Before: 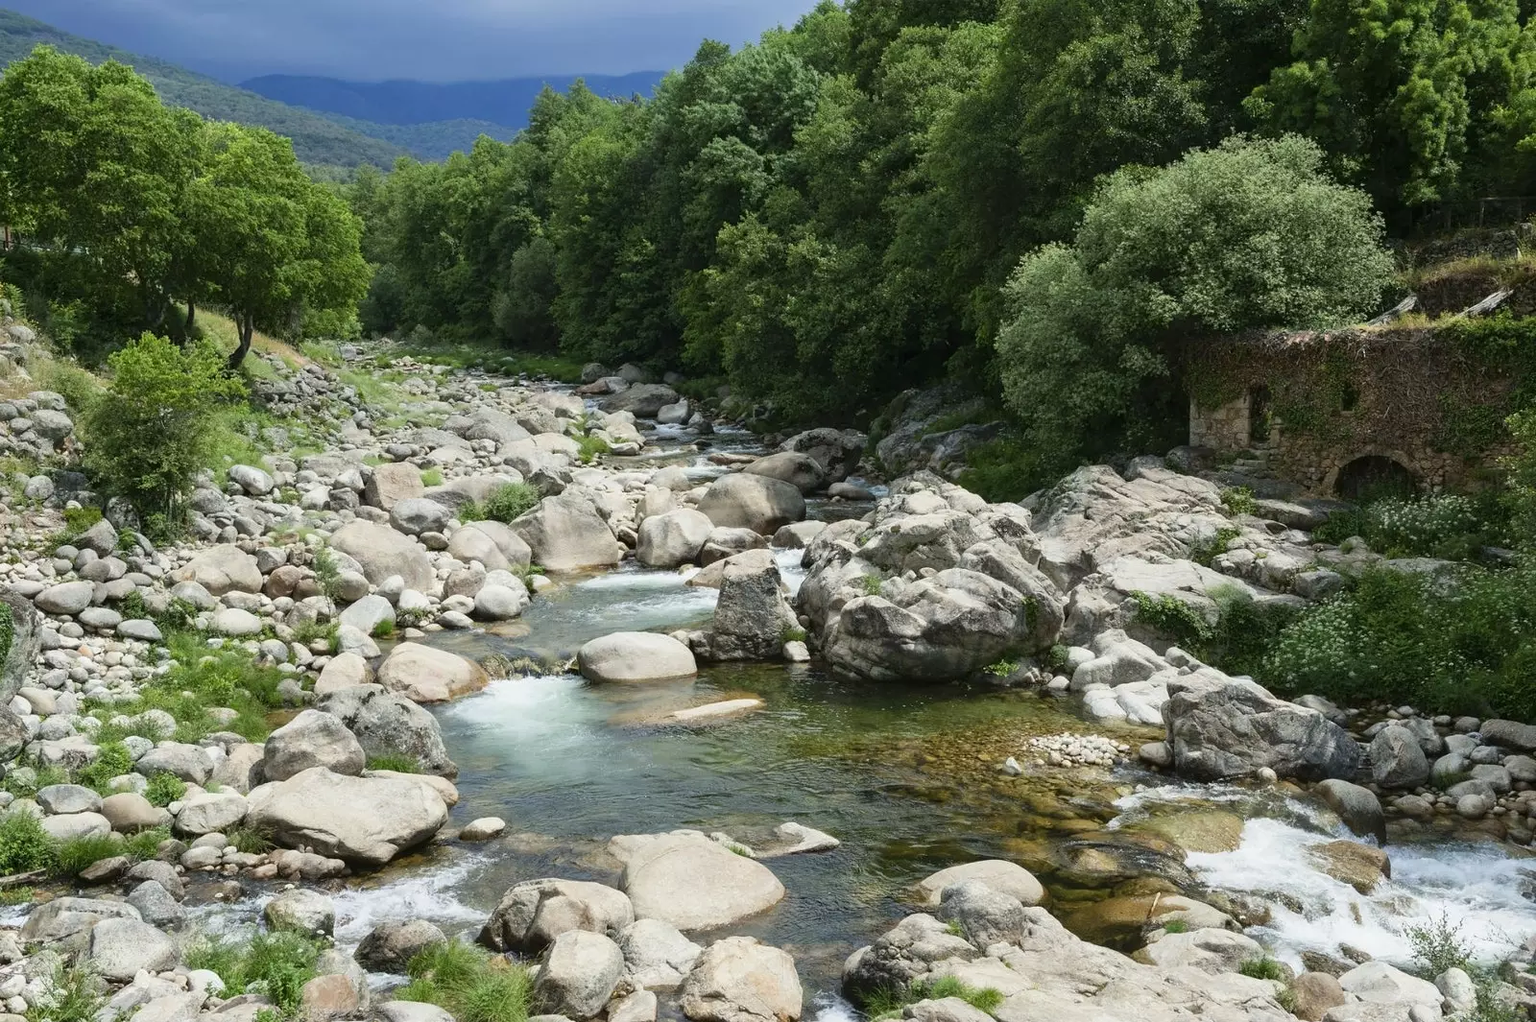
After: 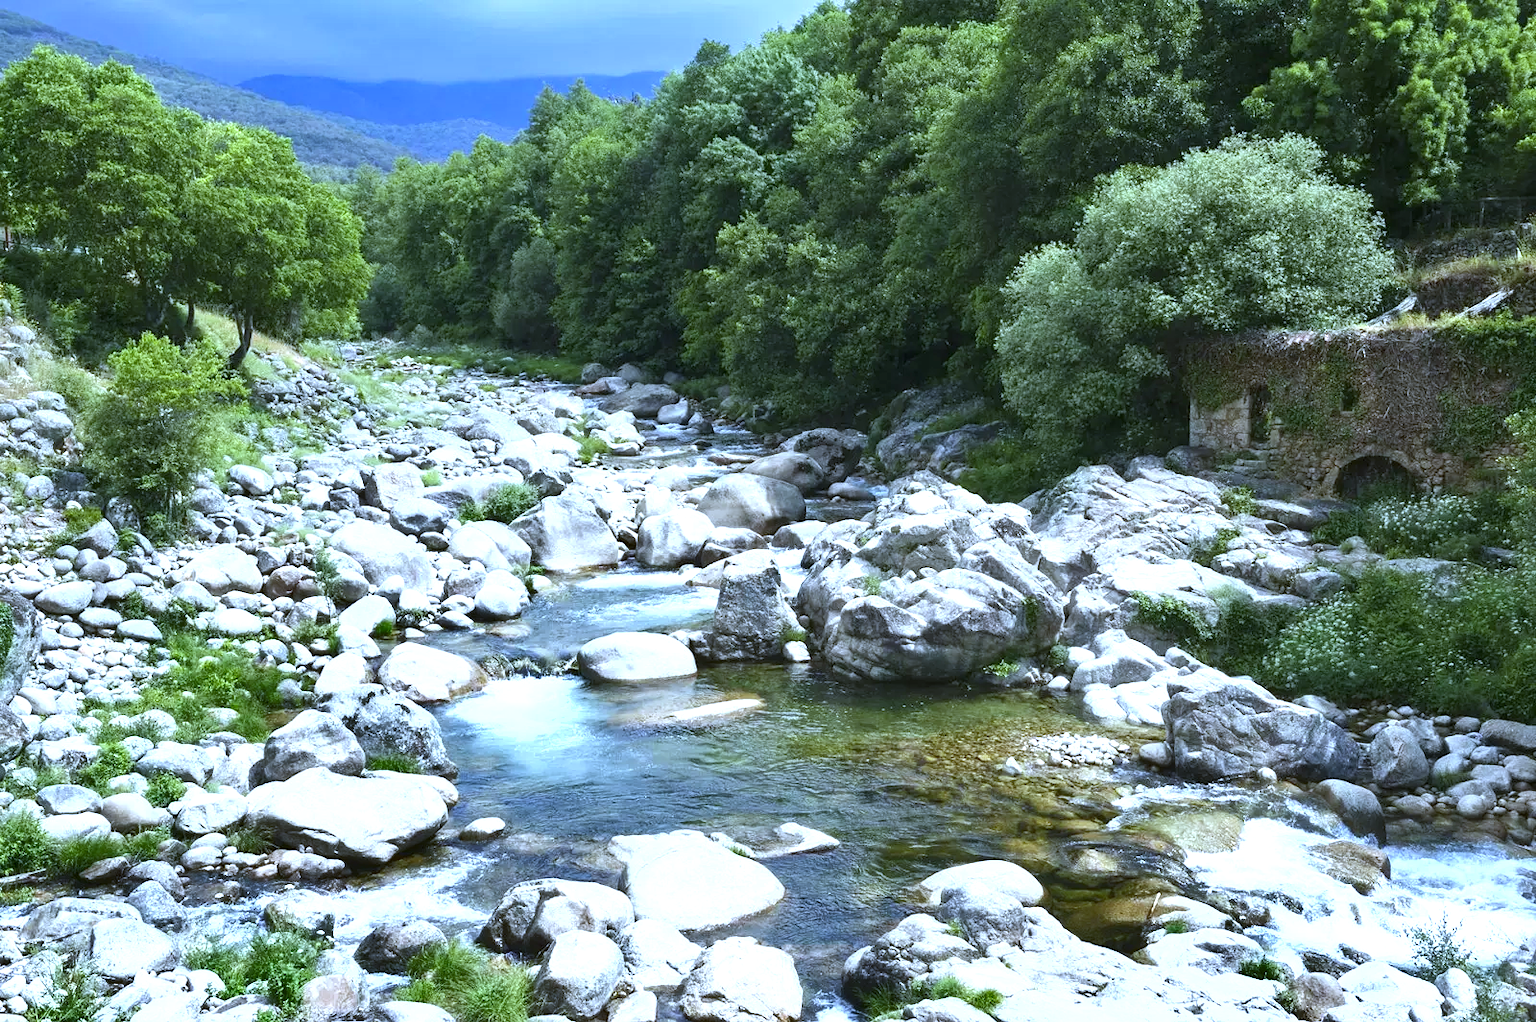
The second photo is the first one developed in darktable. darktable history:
exposure: exposure 0.95 EV, compensate highlight preservation false
white balance: red 0.871, blue 1.249
shadows and highlights: shadows 22.7, highlights -48.71, soften with gaussian
